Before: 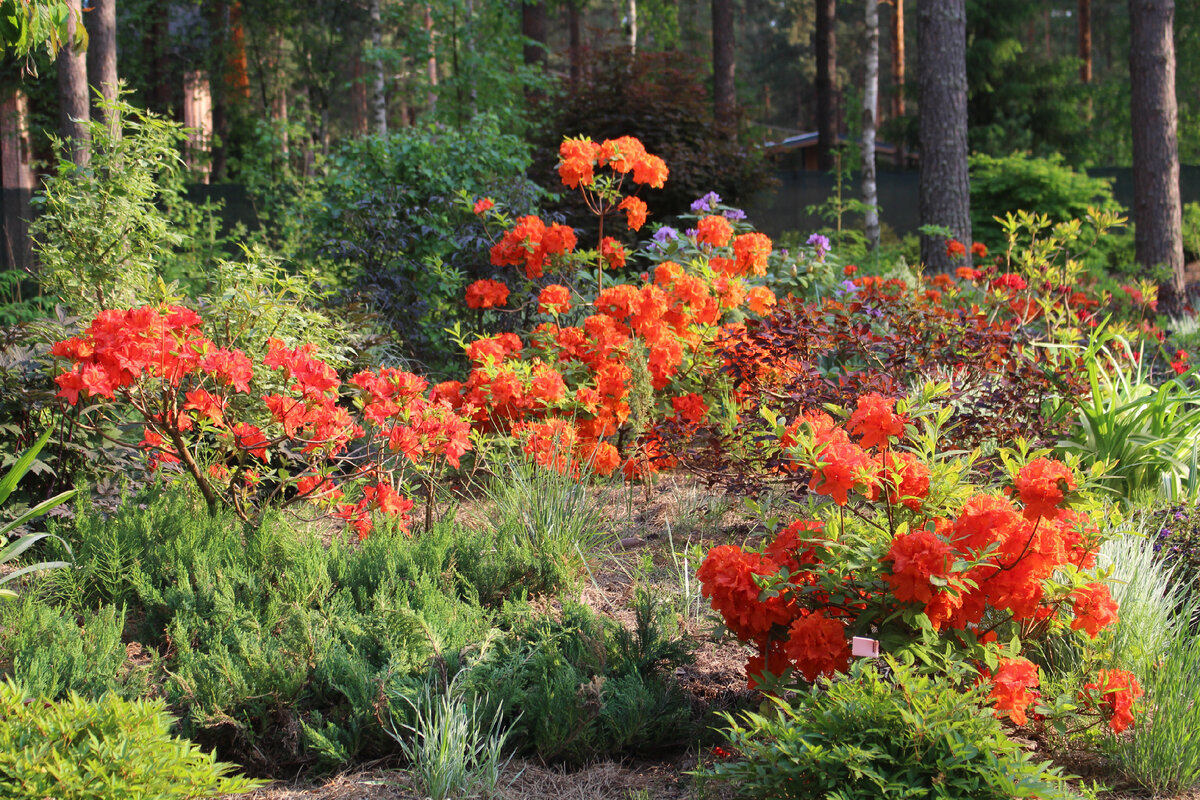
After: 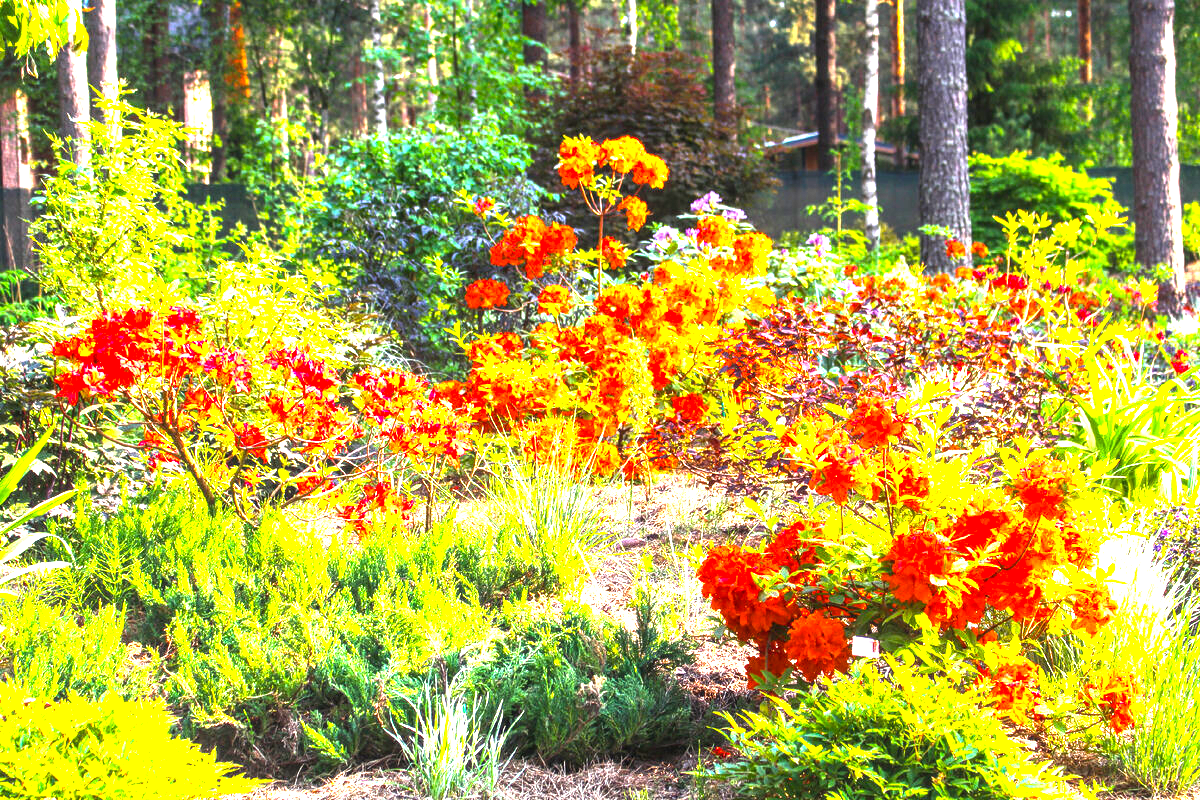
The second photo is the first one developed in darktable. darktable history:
color balance rgb: perceptual saturation grading › global saturation 25%, perceptual brilliance grading › global brilliance 35%, perceptual brilliance grading › highlights 50%, perceptual brilliance grading › mid-tones 60%, perceptual brilliance grading › shadows 35%, global vibrance 20%
local contrast: detail 130%
